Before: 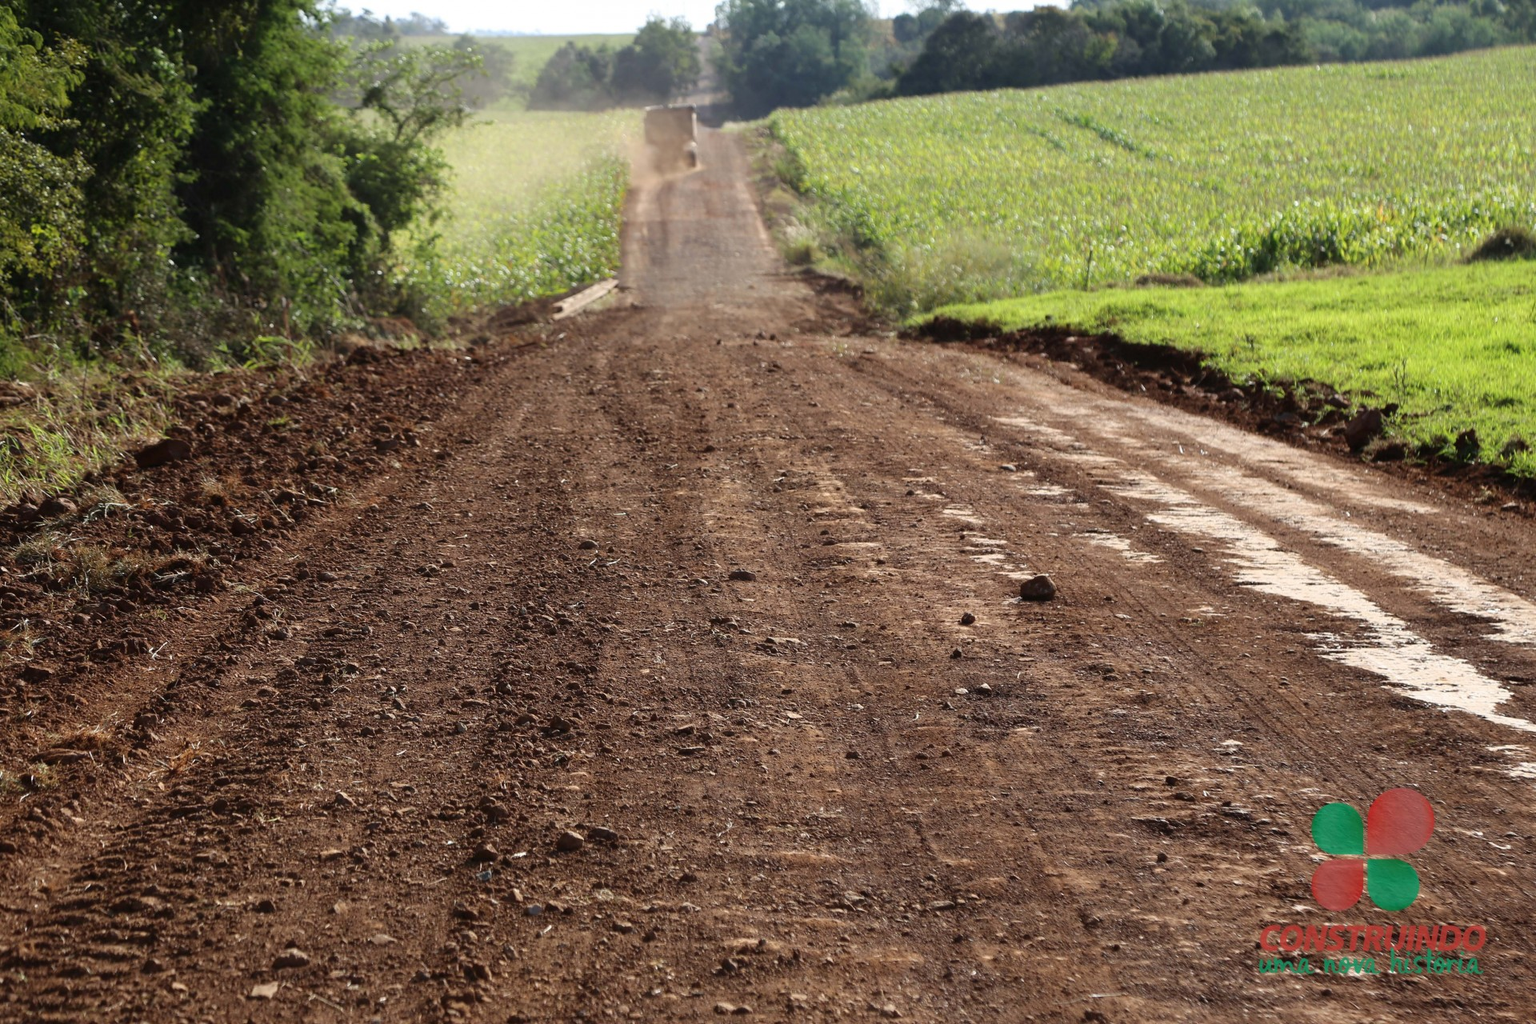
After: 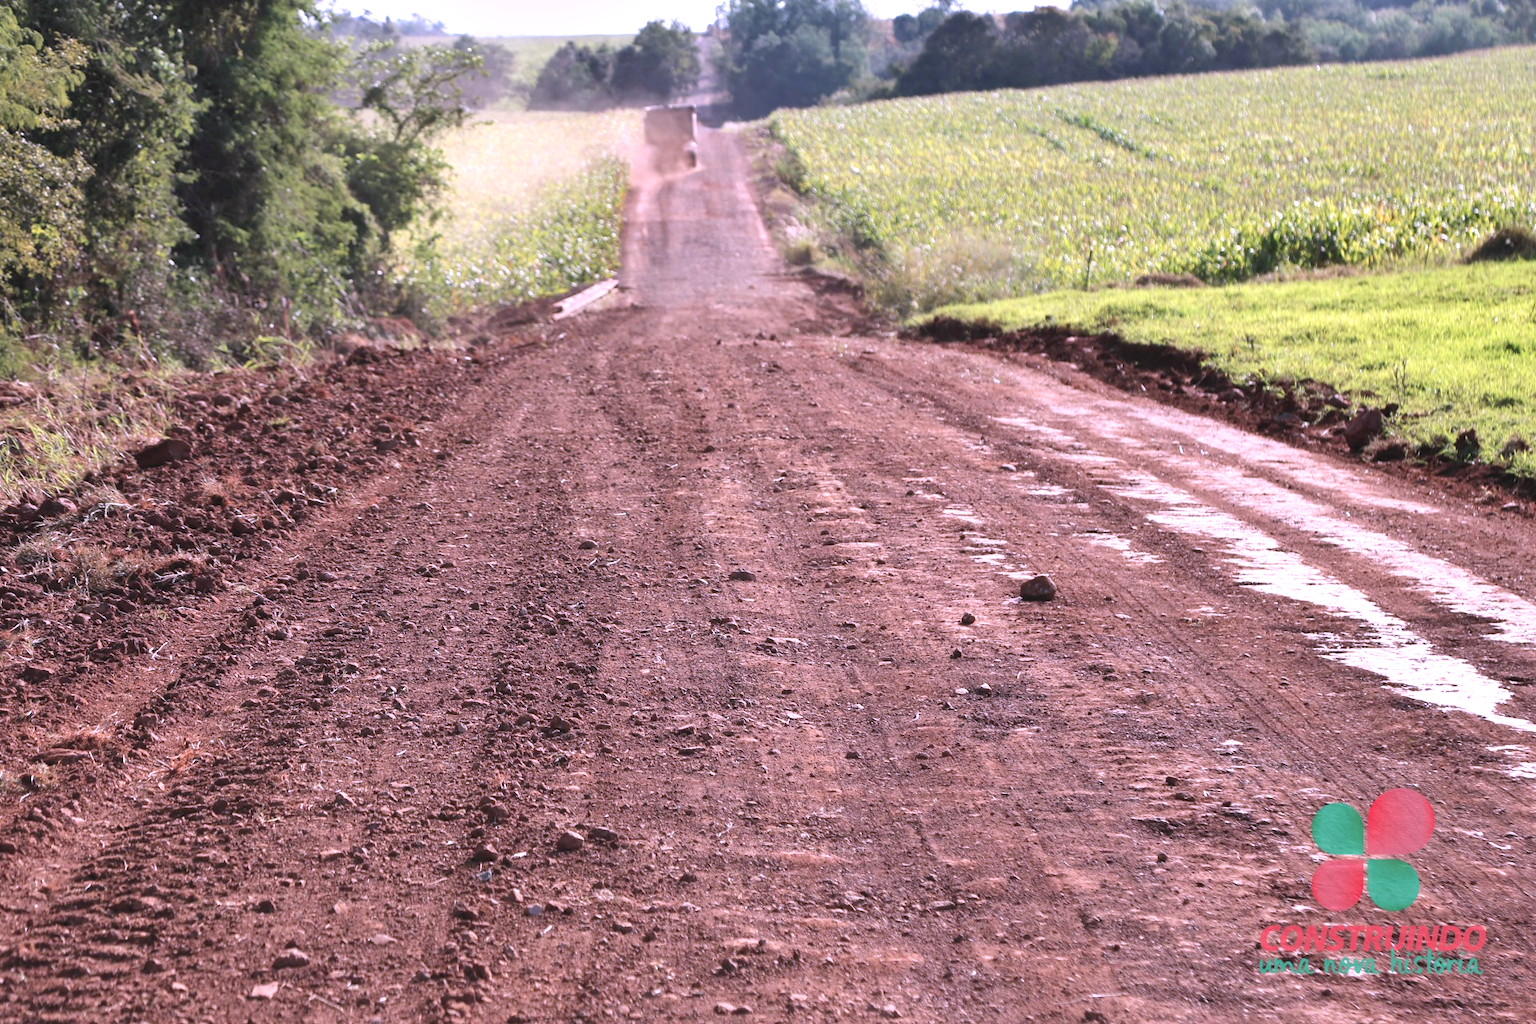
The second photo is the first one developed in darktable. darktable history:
exposure: exposure 0.563 EV, compensate exposure bias true, compensate highlight preservation false
color correction: highlights a* 15.17, highlights b* -24.73
shadows and highlights: shadows 60.07, soften with gaussian
contrast brightness saturation: brightness 0.148
